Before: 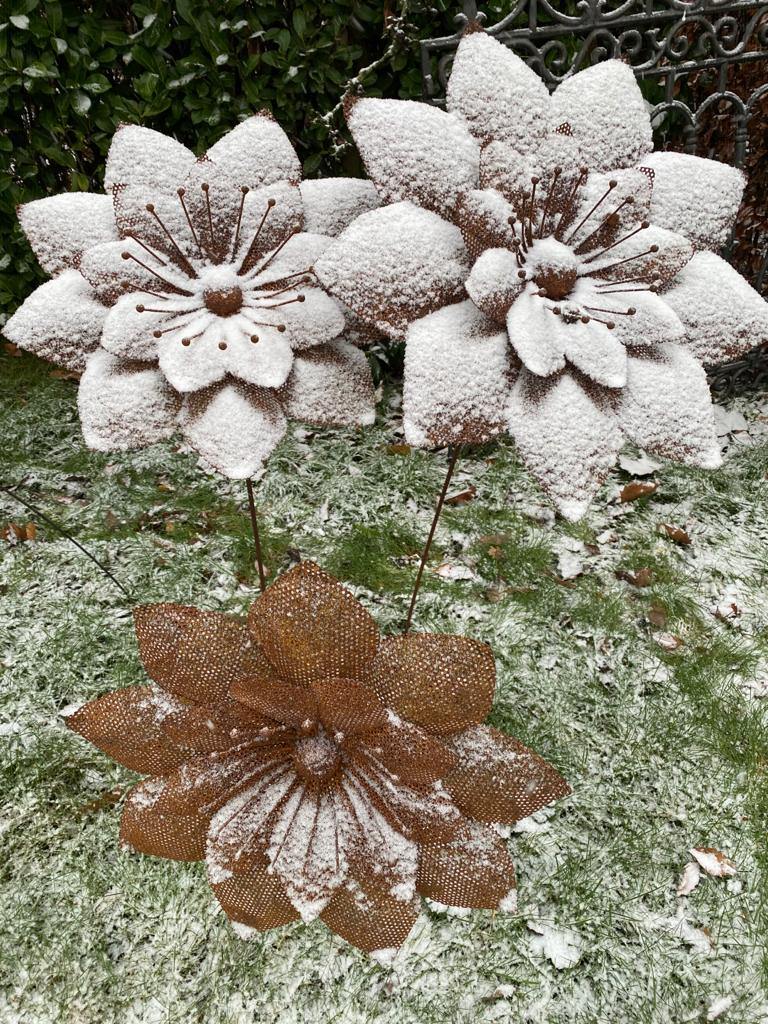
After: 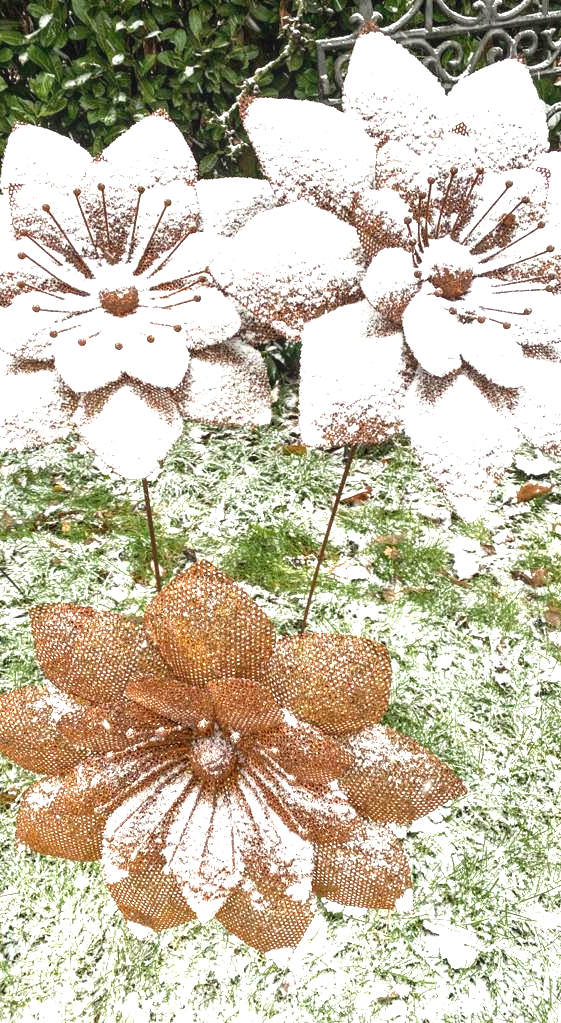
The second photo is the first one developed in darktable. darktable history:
crop: left 13.618%, top 0%, right 13.314%
local contrast: on, module defaults
exposure: exposure 1.497 EV, compensate highlight preservation false
